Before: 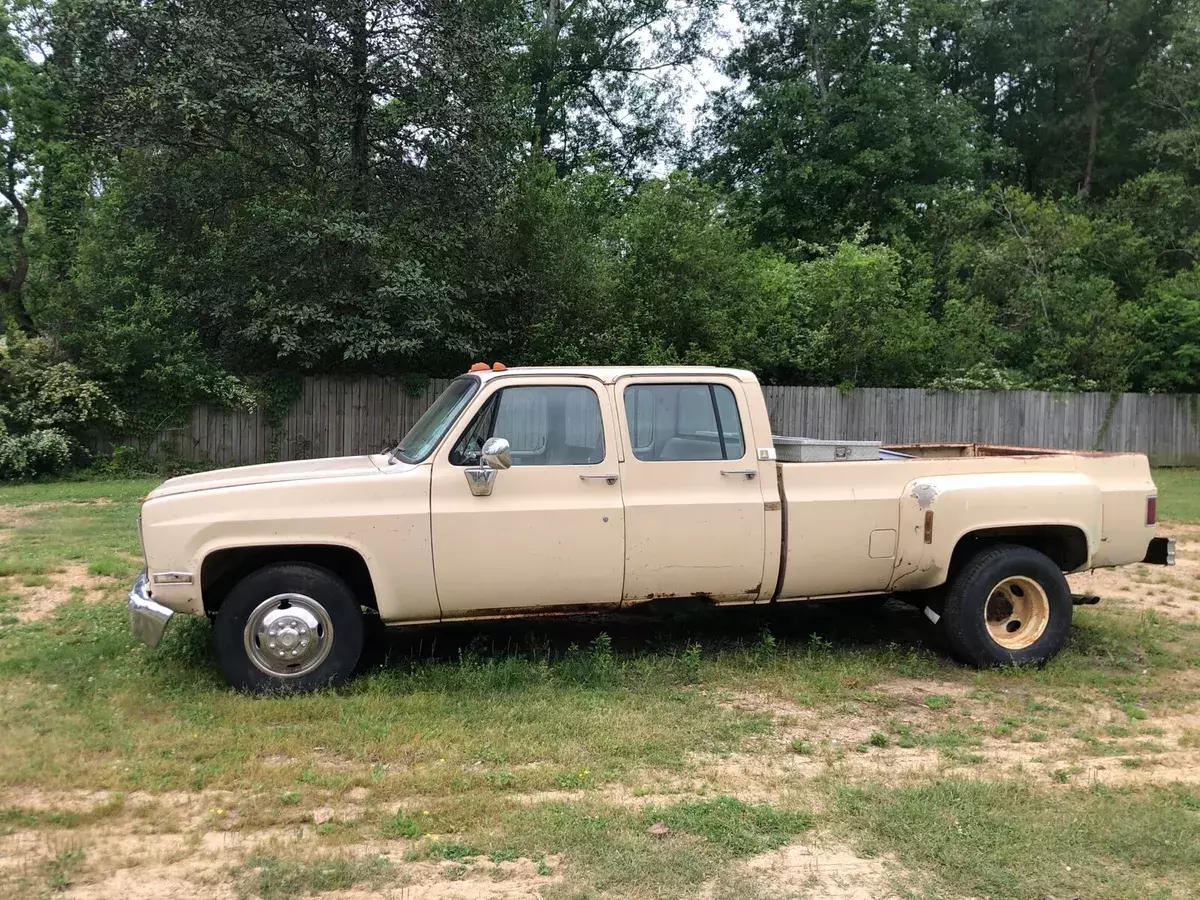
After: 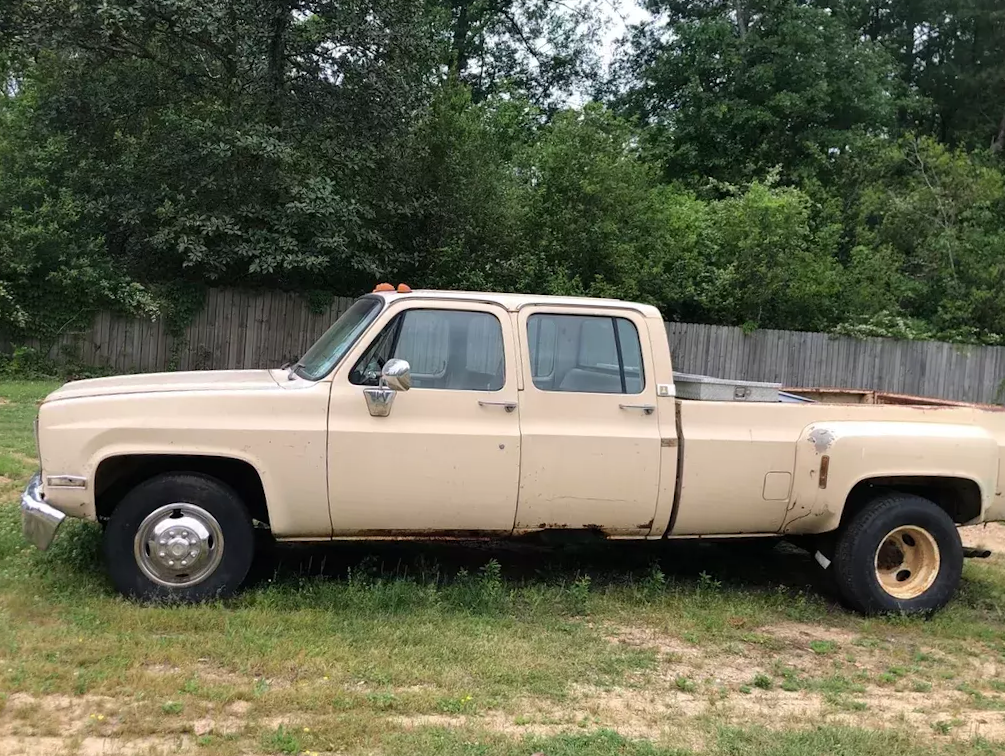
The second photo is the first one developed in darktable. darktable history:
crop and rotate: angle -3.13°, left 5.416%, top 5.188%, right 4.787%, bottom 4.74%
